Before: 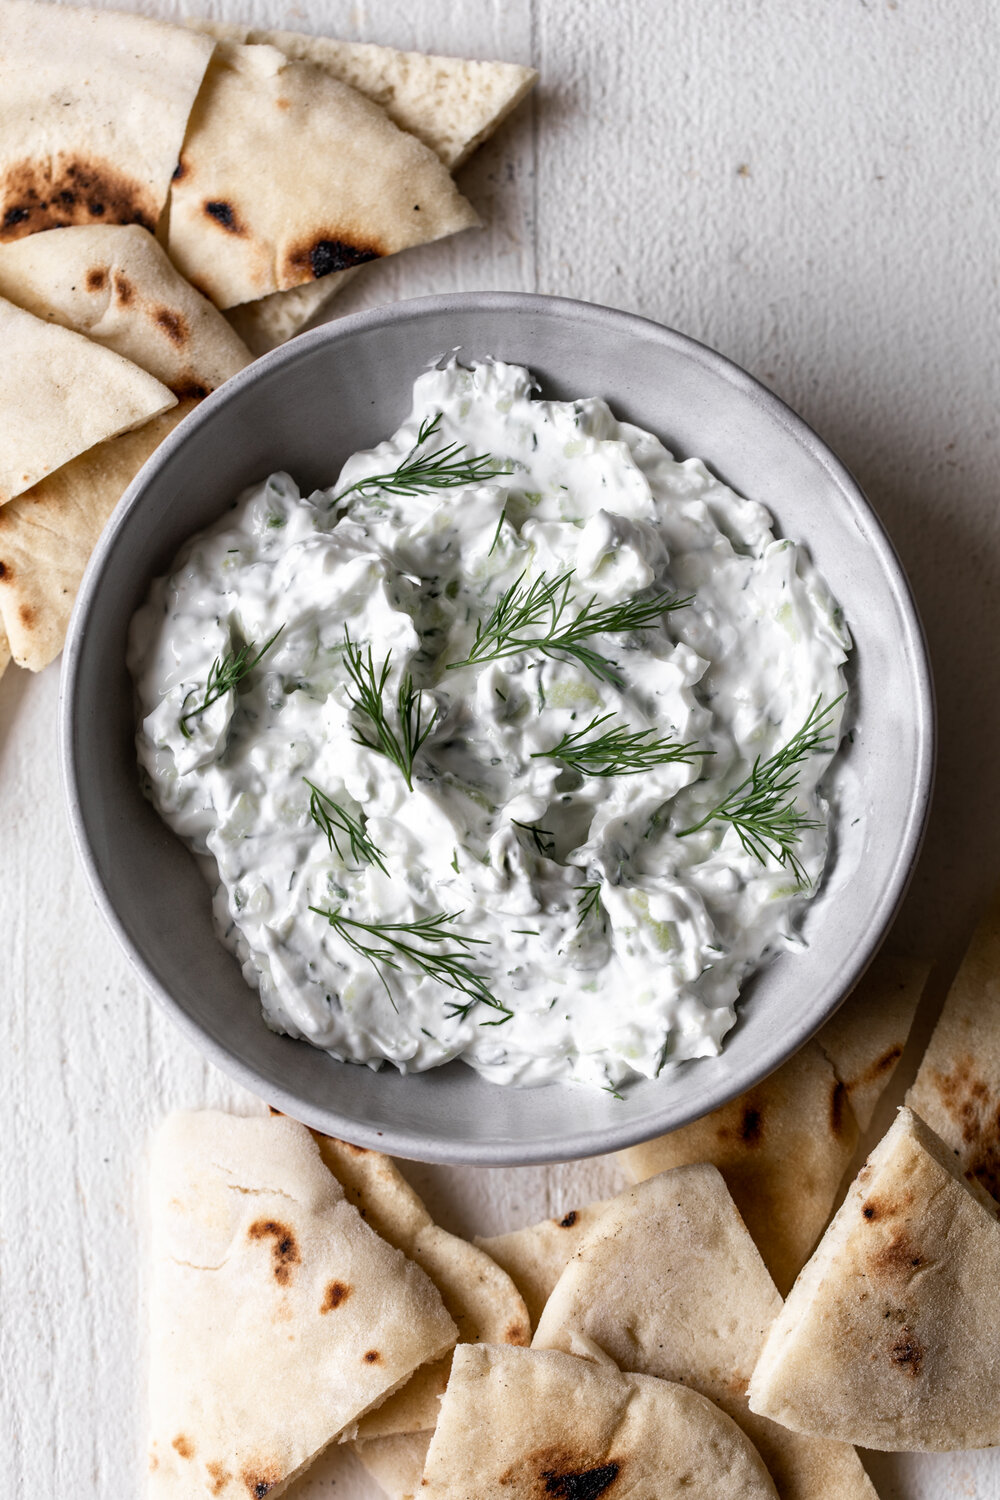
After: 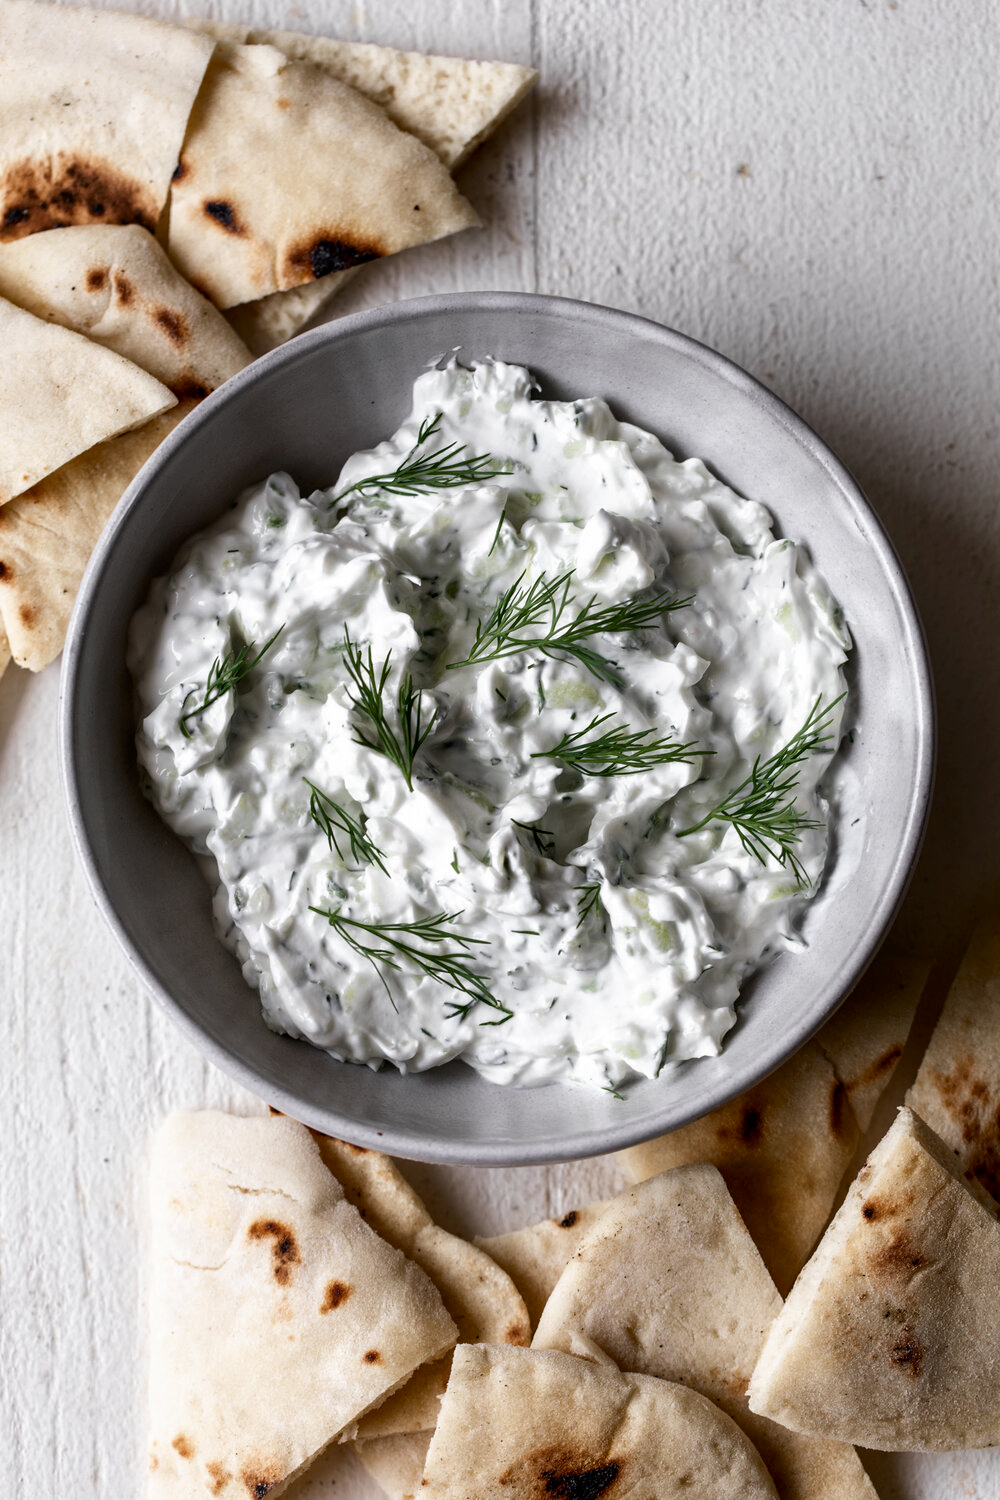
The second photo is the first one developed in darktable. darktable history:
contrast brightness saturation: brightness -0.095
